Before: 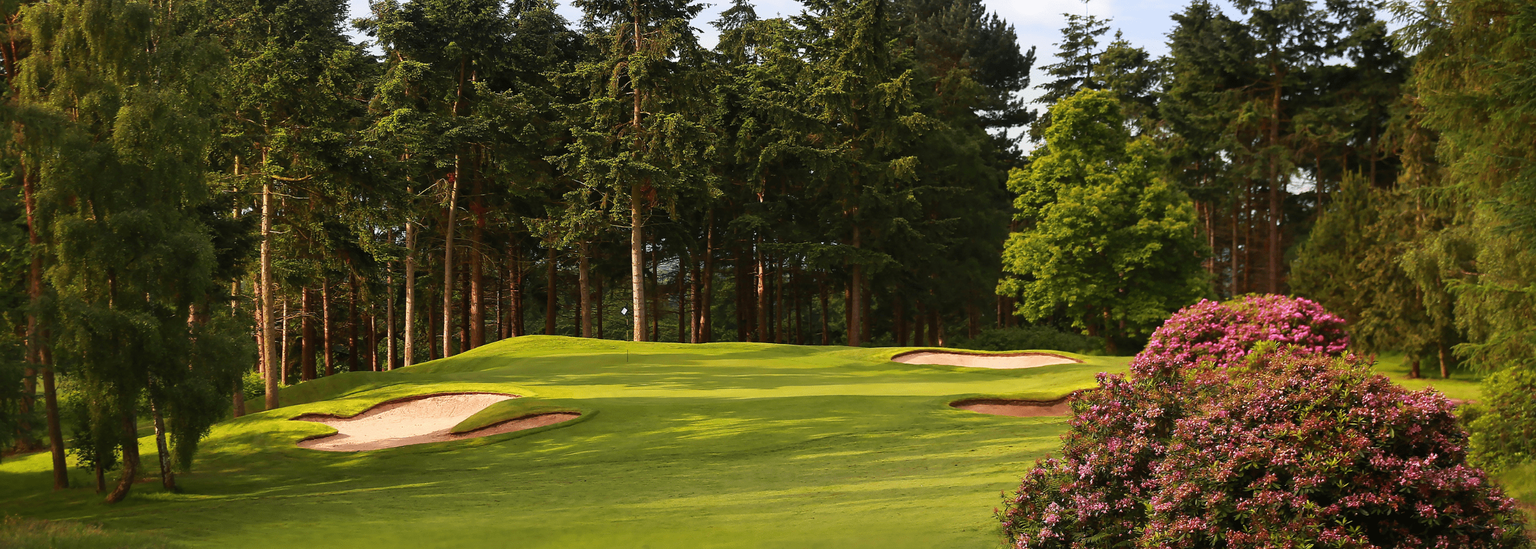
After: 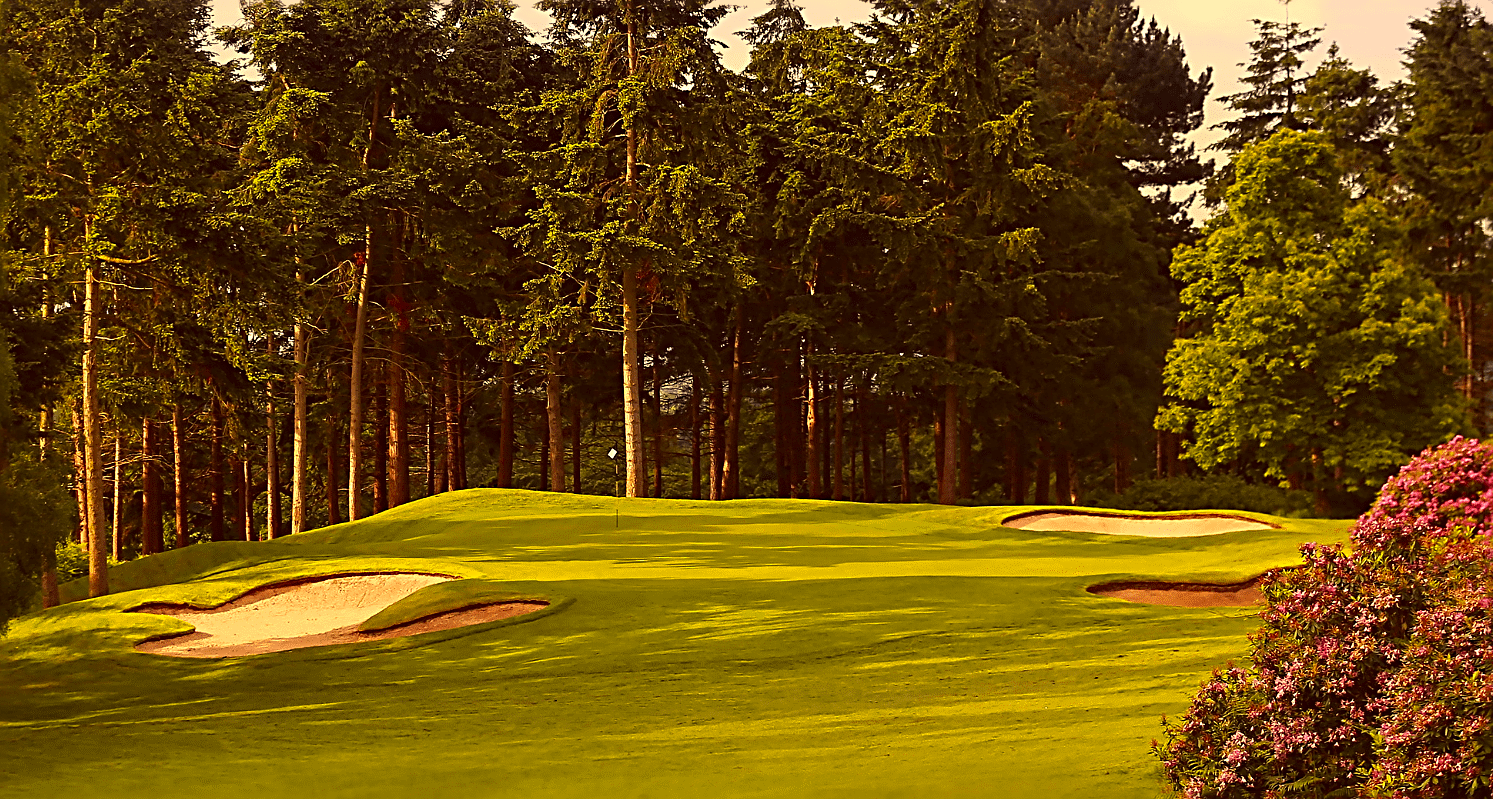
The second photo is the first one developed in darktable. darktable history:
crop and rotate: left 13.342%, right 19.991%
sharpen: radius 3.025, amount 0.757
color correction: highlights a* 10.12, highlights b* 39.04, shadows a* 14.62, shadows b* 3.37
